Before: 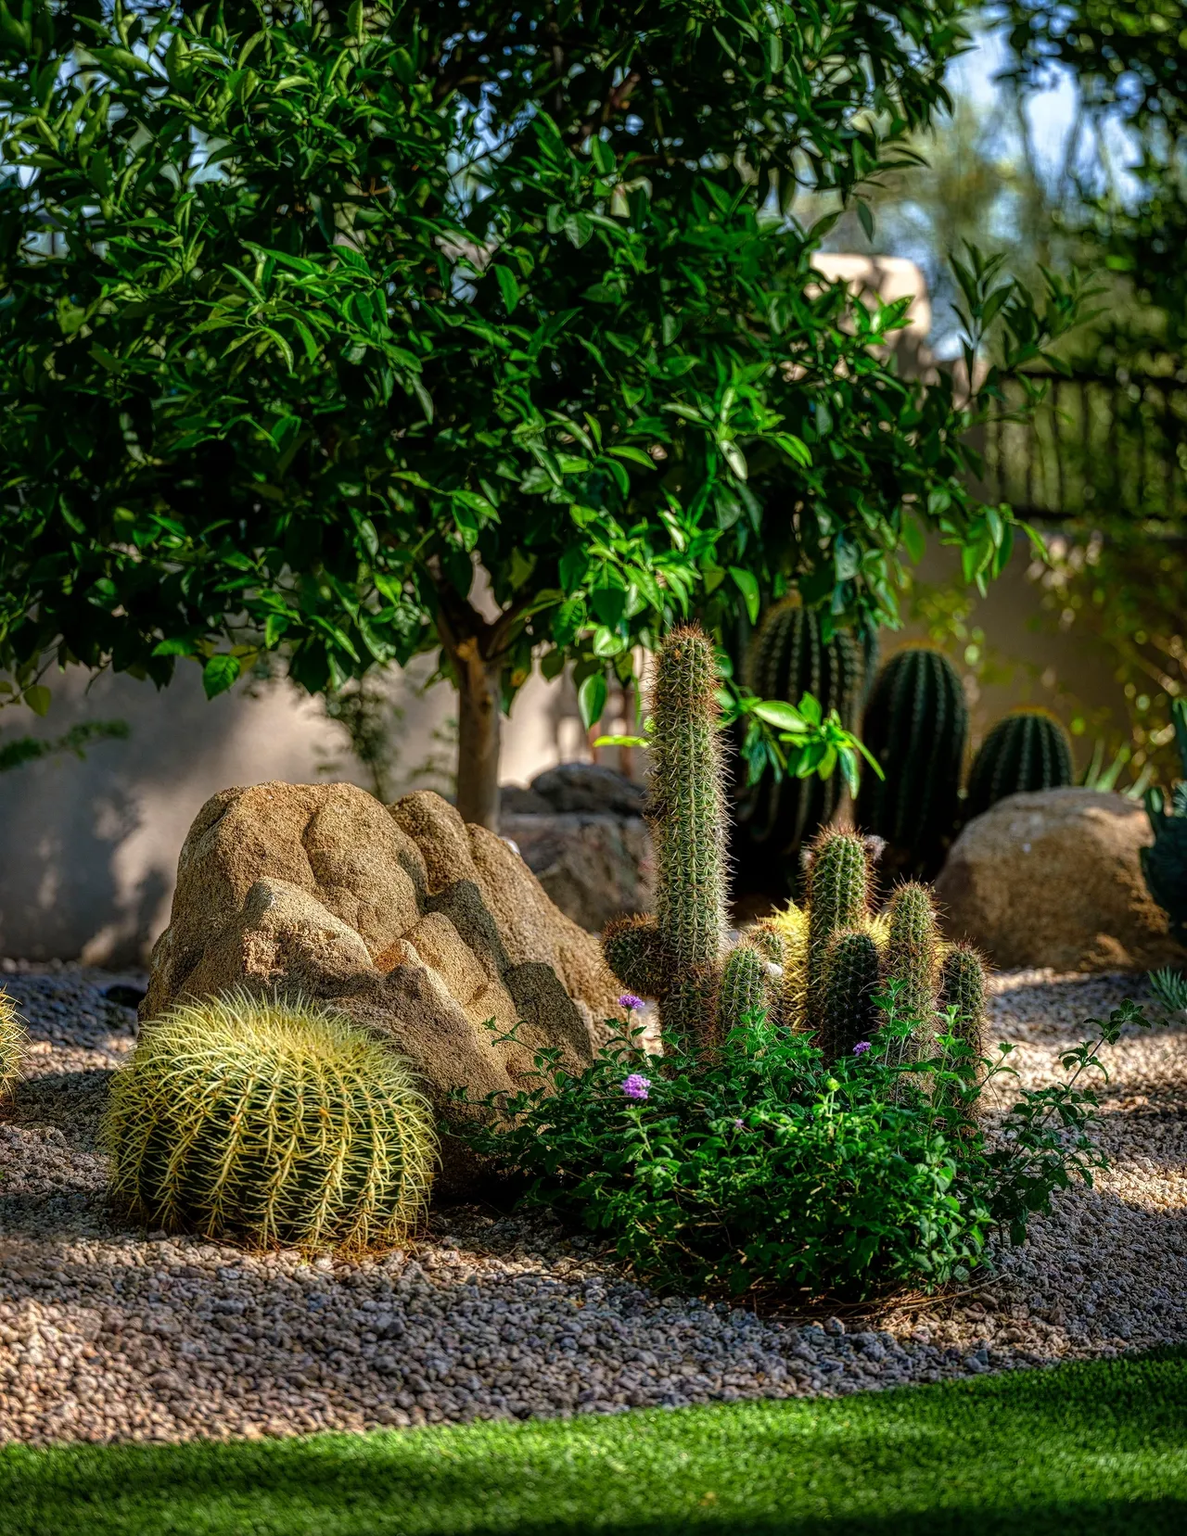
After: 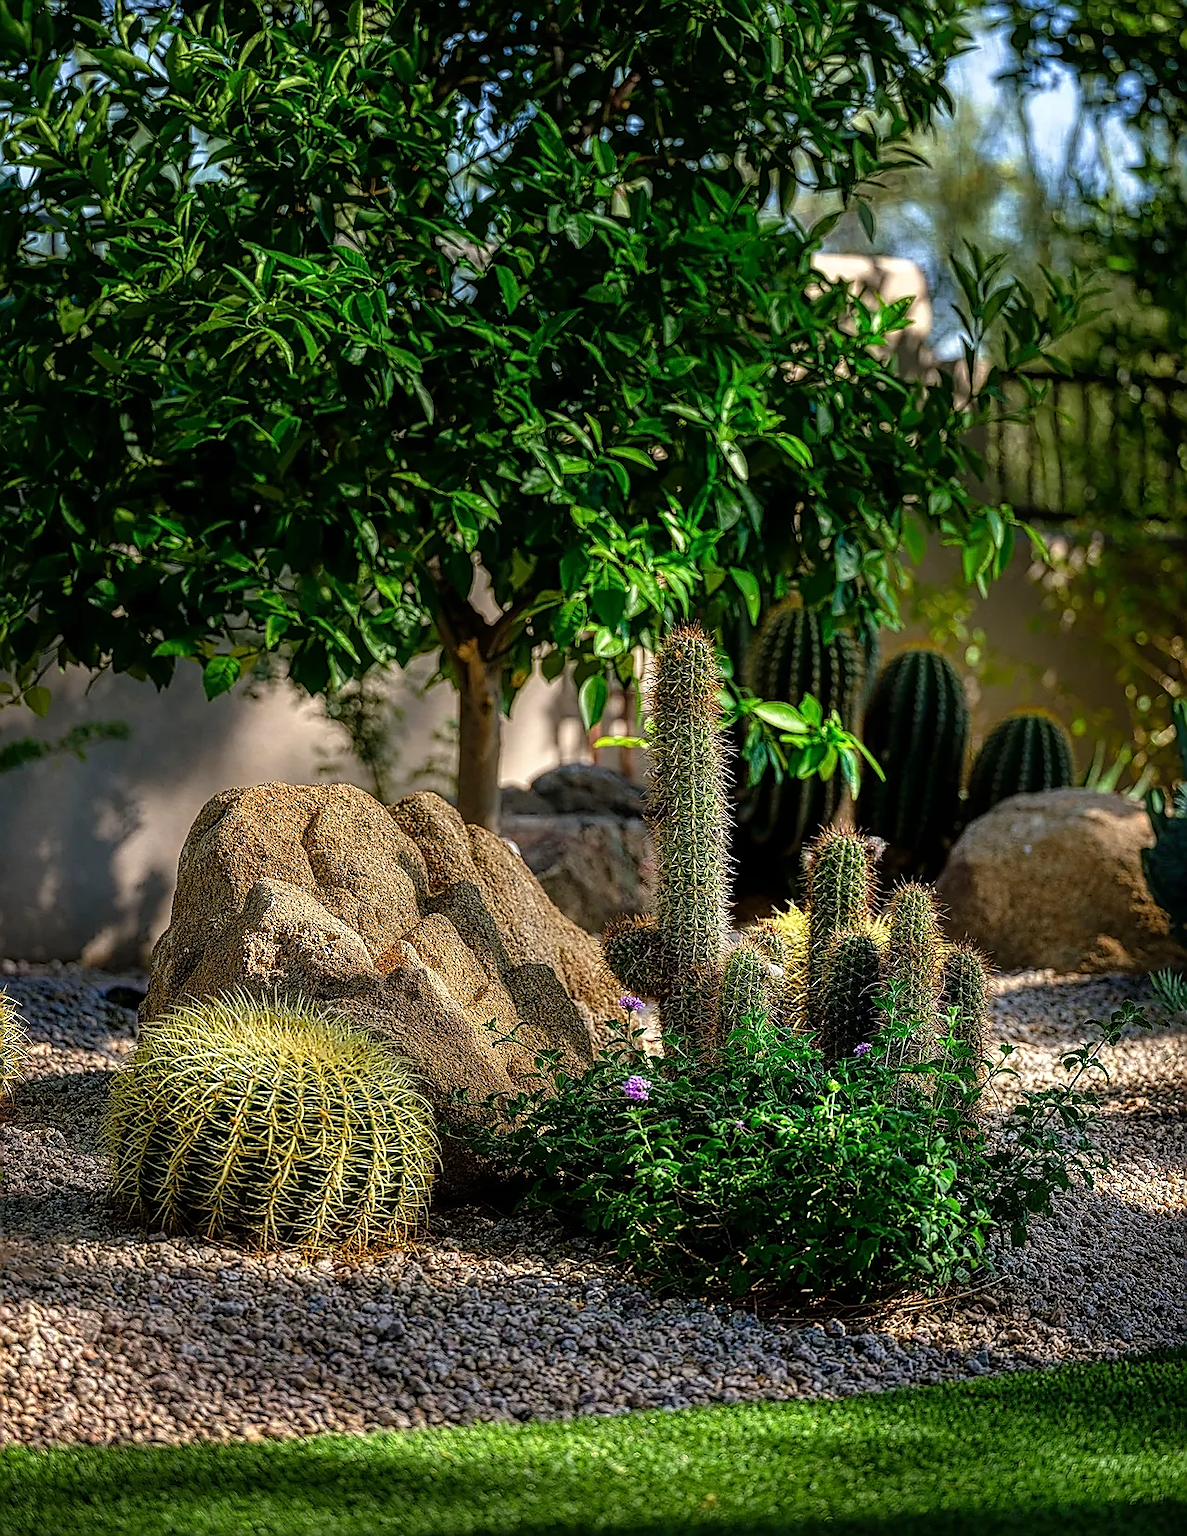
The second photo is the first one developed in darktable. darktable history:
crop: bottom 0.066%
sharpen: radius 1.377, amount 1.241, threshold 0.704
